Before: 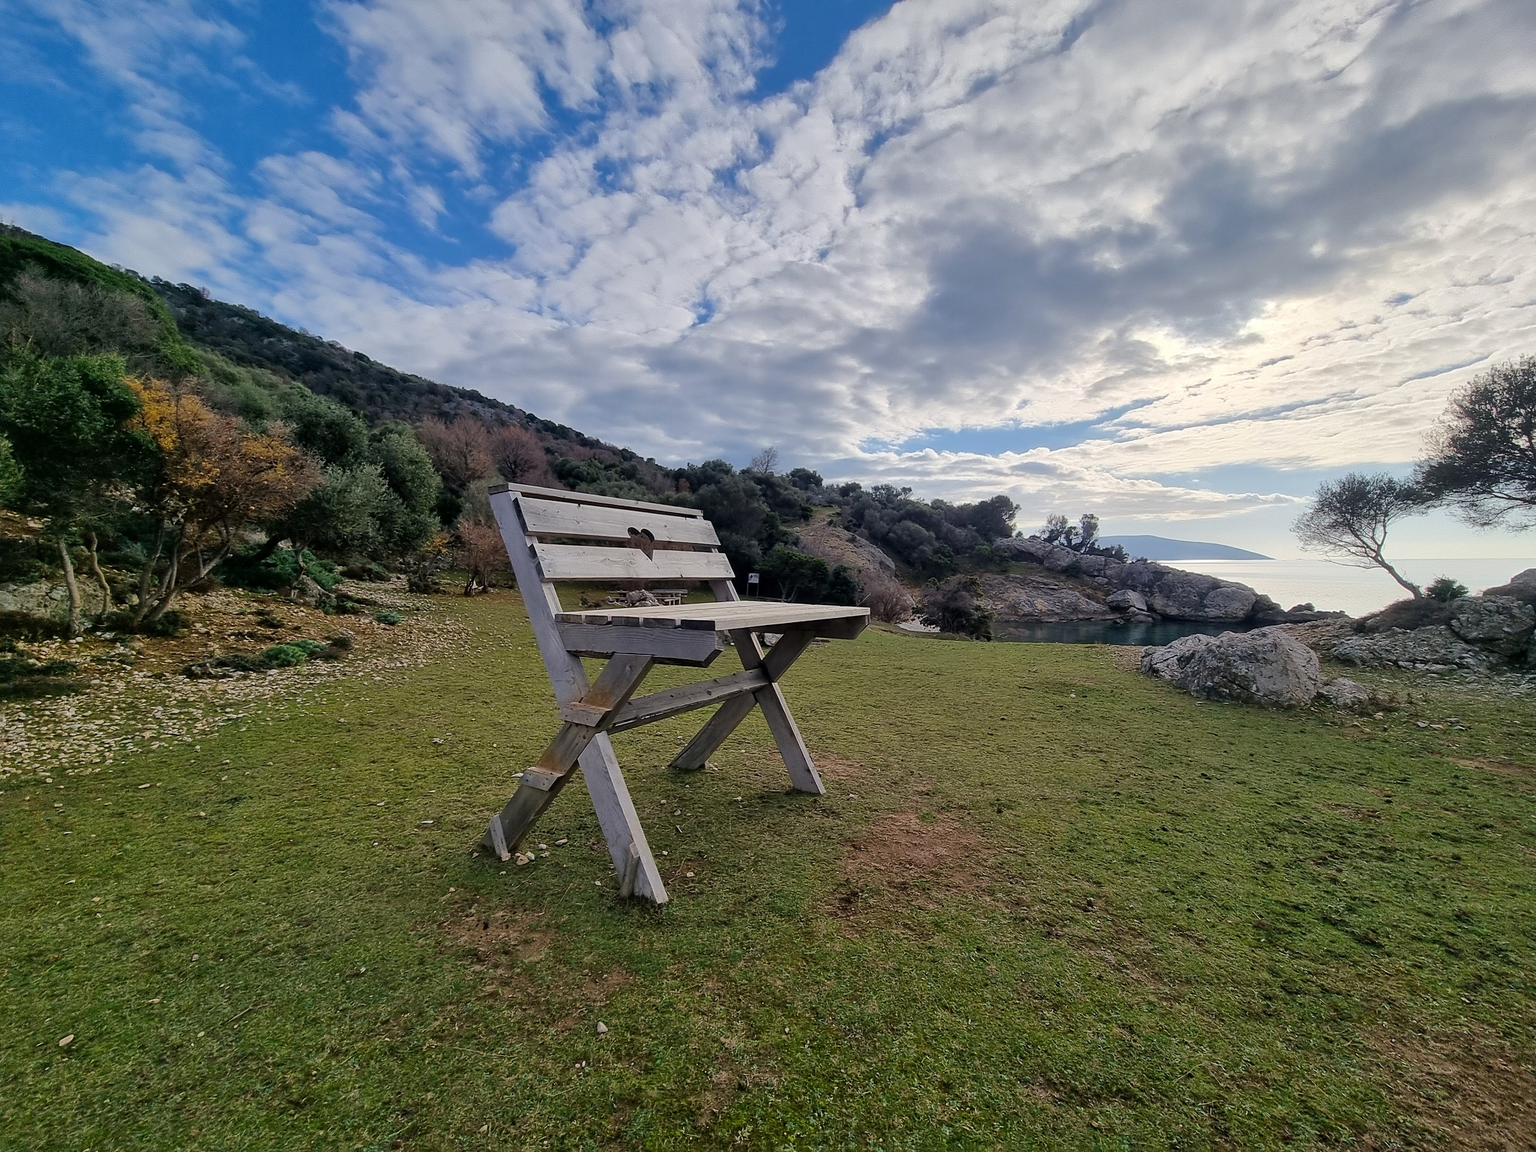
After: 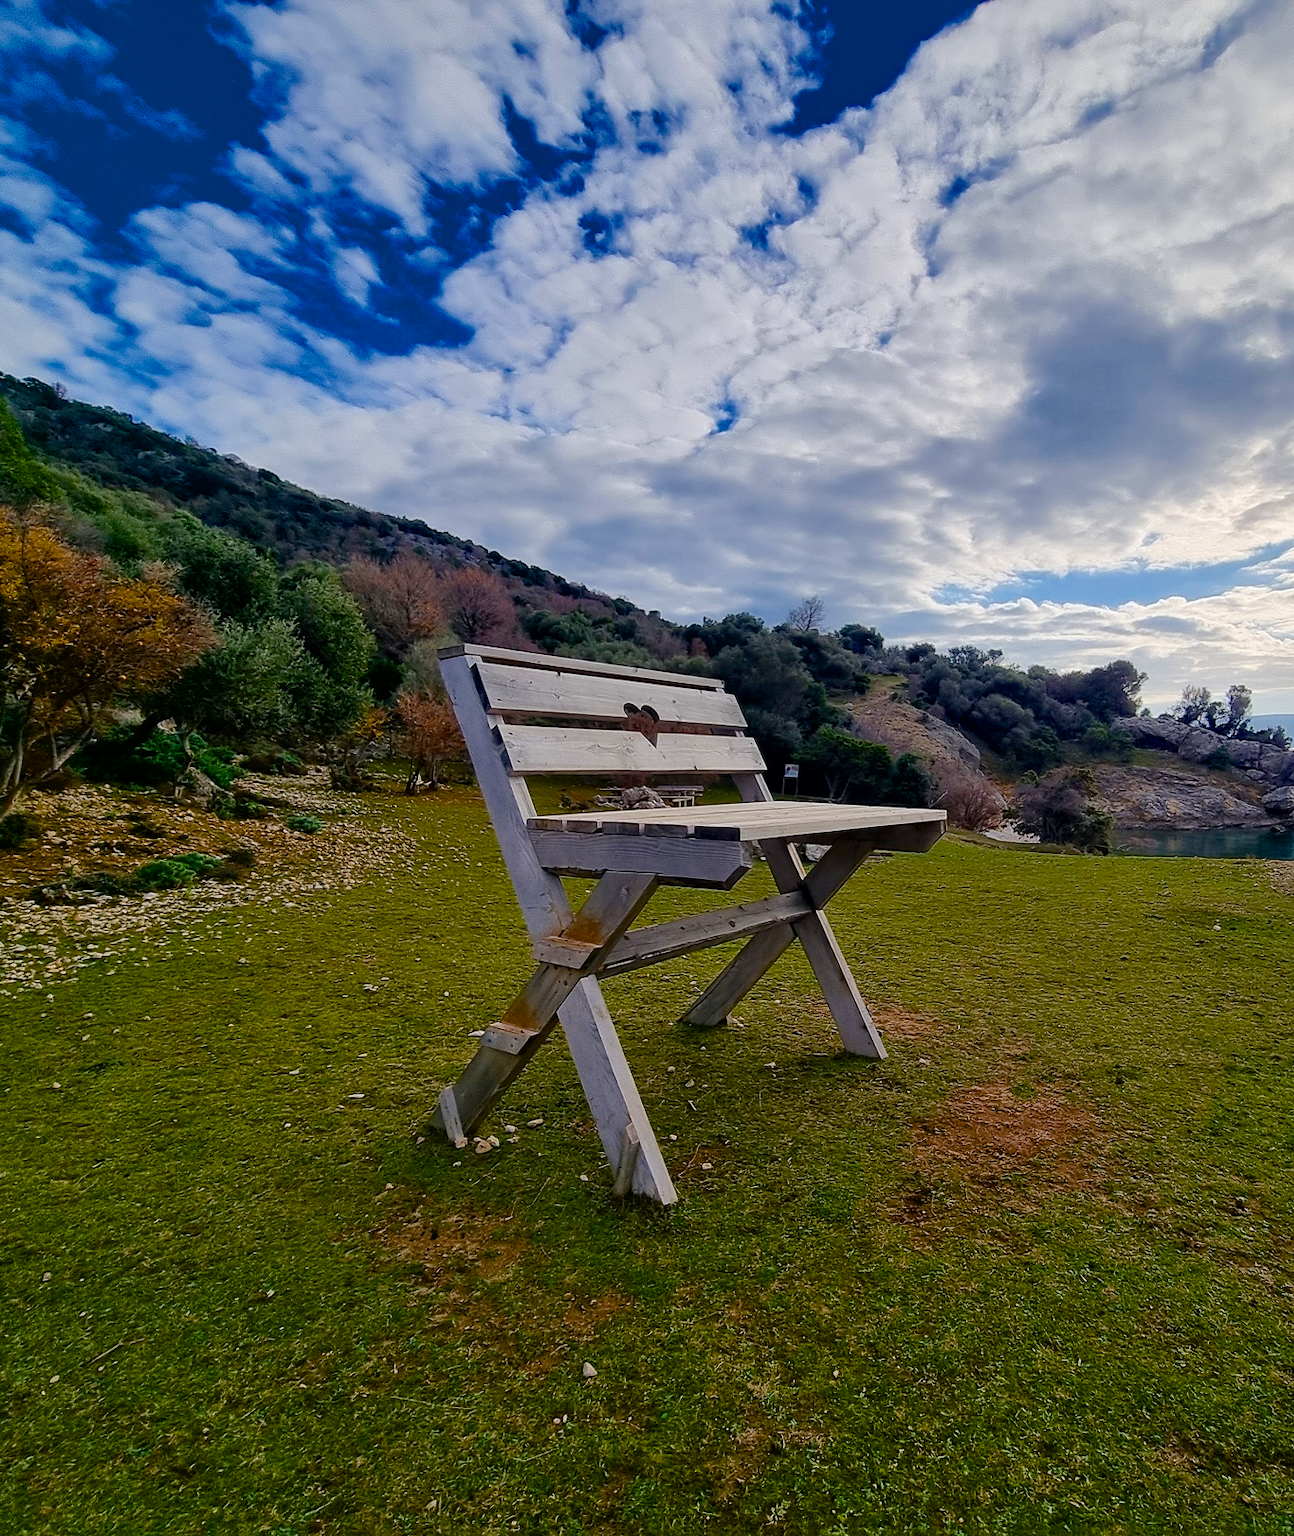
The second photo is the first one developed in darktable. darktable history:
color balance rgb: power › hue 329.57°, linear chroma grading › global chroma 15.342%, perceptual saturation grading › global saturation 20%, perceptual saturation grading › highlights -25.704%, perceptual saturation grading › shadows 50.483%, saturation formula JzAzBz (2021)
crop: left 10.429%, right 26.367%
